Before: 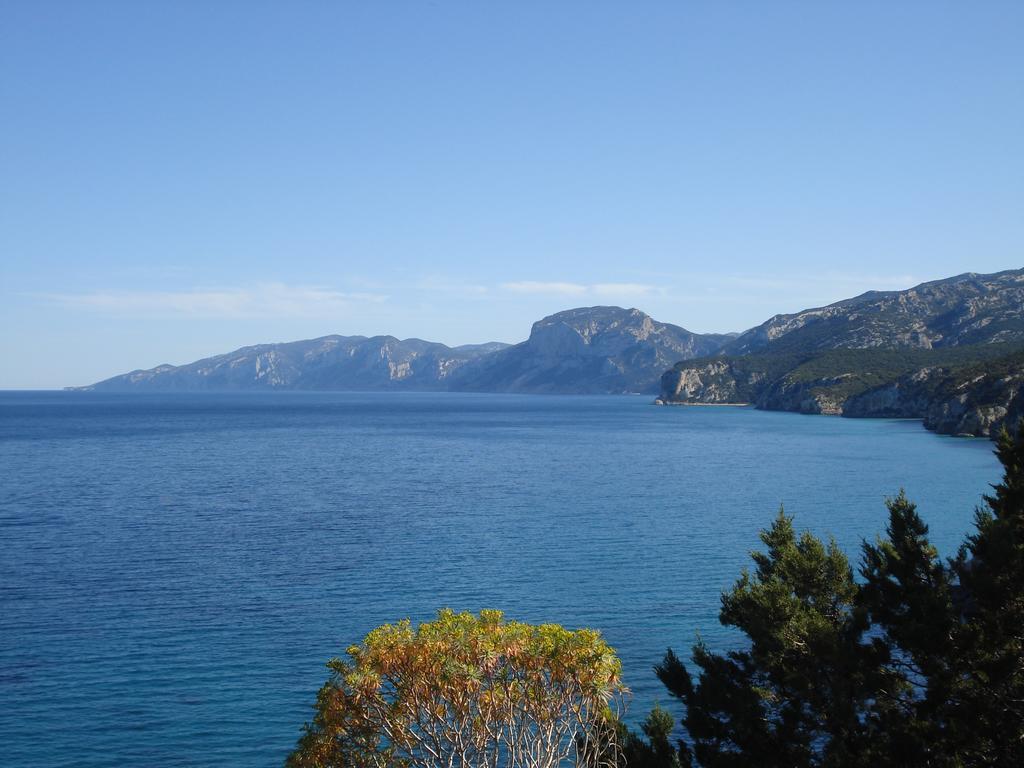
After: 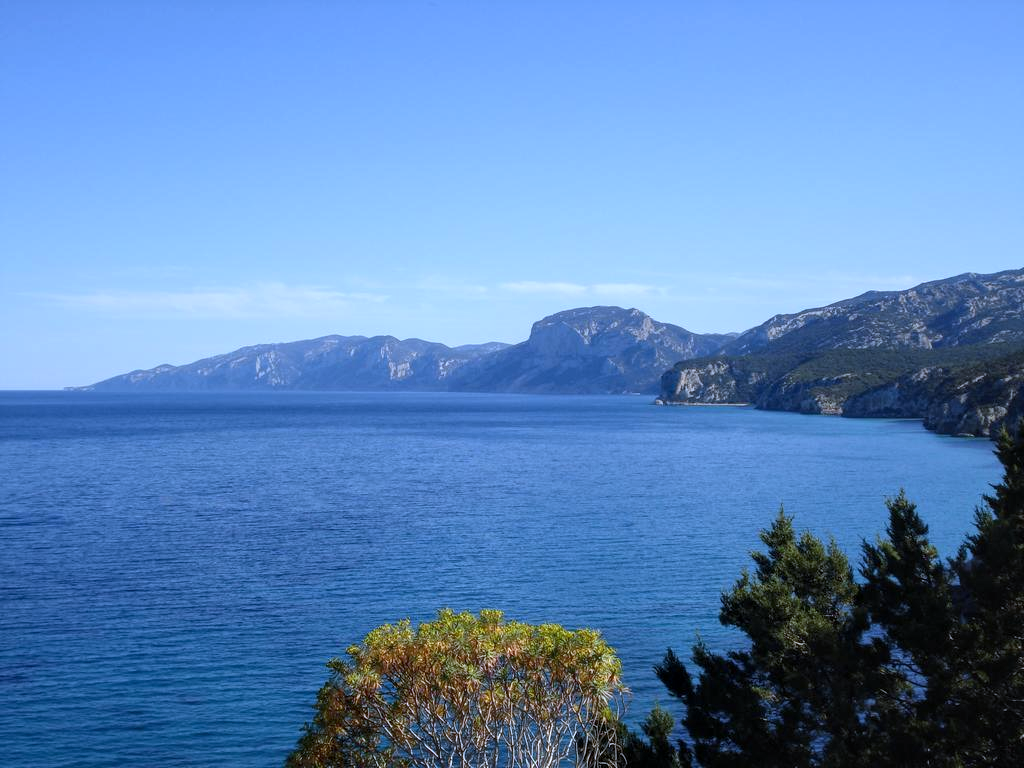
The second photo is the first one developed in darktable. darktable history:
local contrast: on, module defaults
white balance: red 0.948, green 1.02, blue 1.176
